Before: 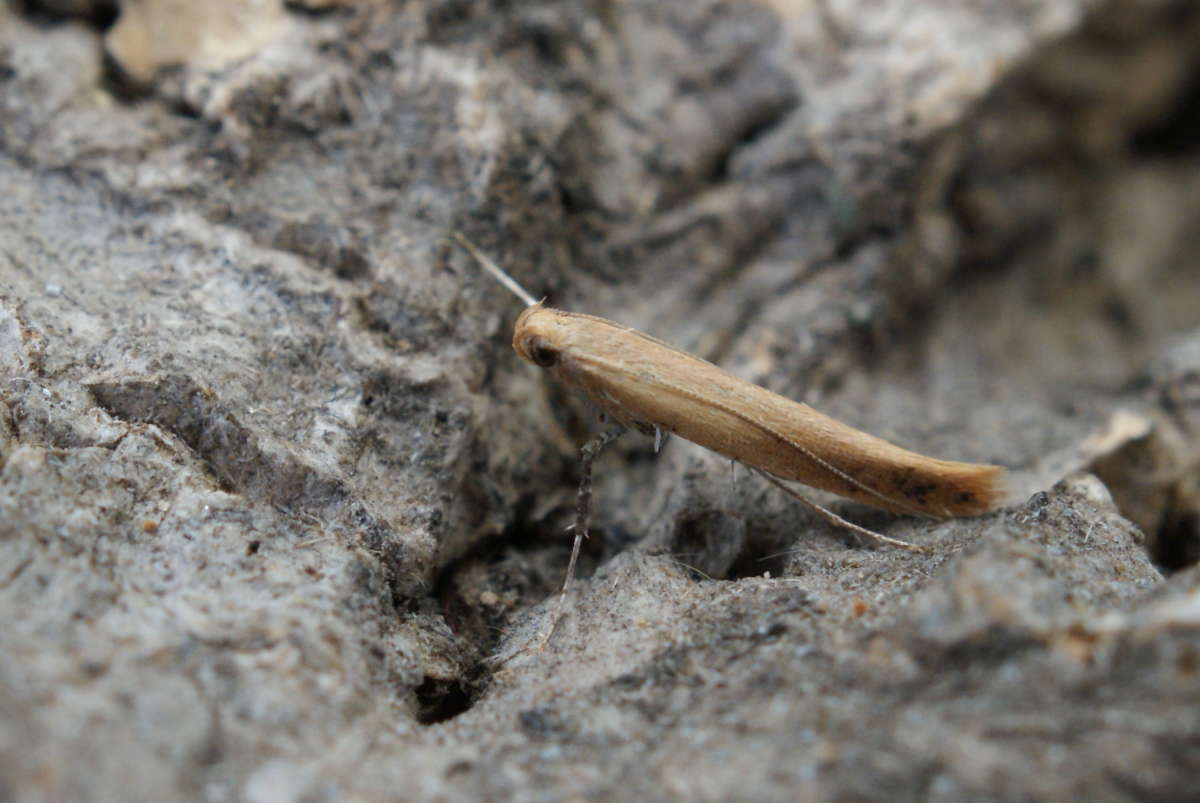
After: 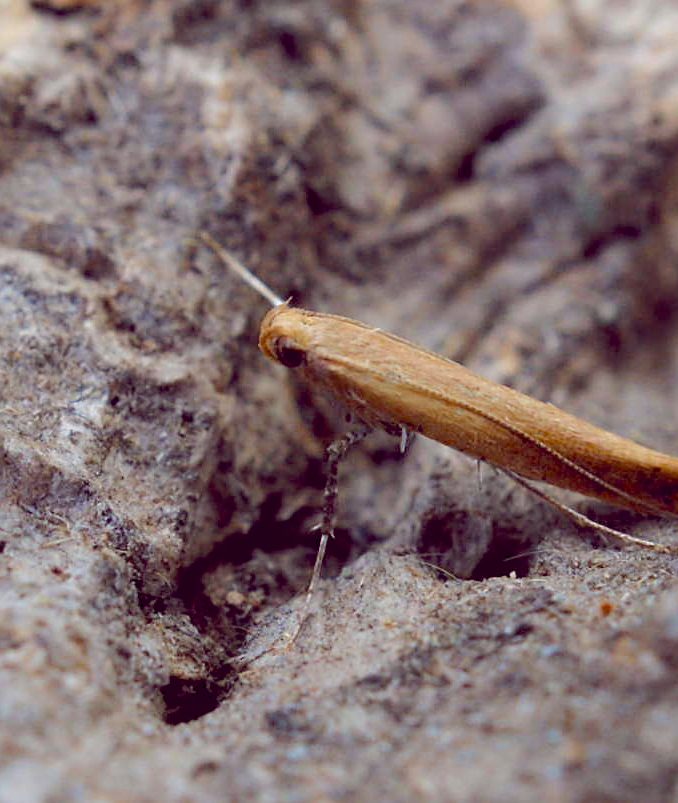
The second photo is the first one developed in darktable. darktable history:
sharpen: on, module defaults
crop: left 21.227%, right 22.233%
color balance rgb: global offset › chroma 0.28%, global offset › hue 318.34°, perceptual saturation grading › global saturation 31.293%, perceptual brilliance grading › mid-tones 9.653%, perceptual brilliance grading › shadows 15.458%, global vibrance 16.703%, saturation formula JzAzBz (2021)
